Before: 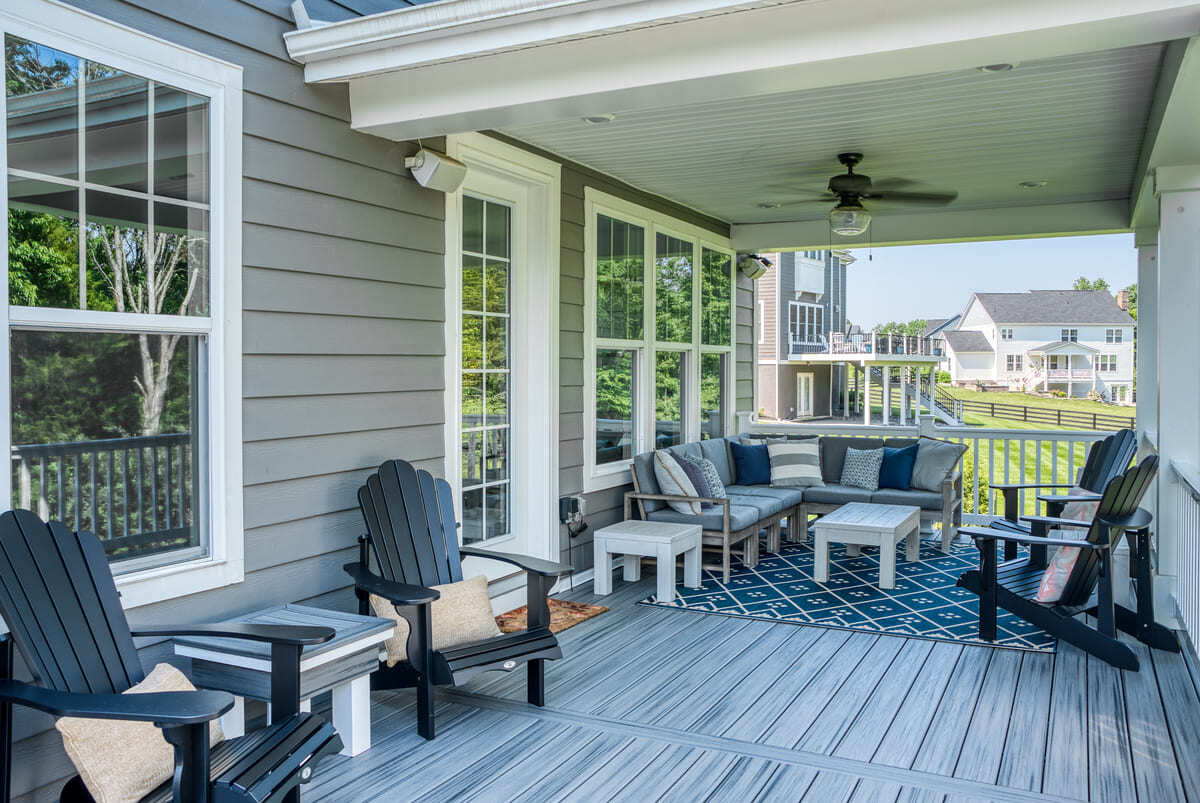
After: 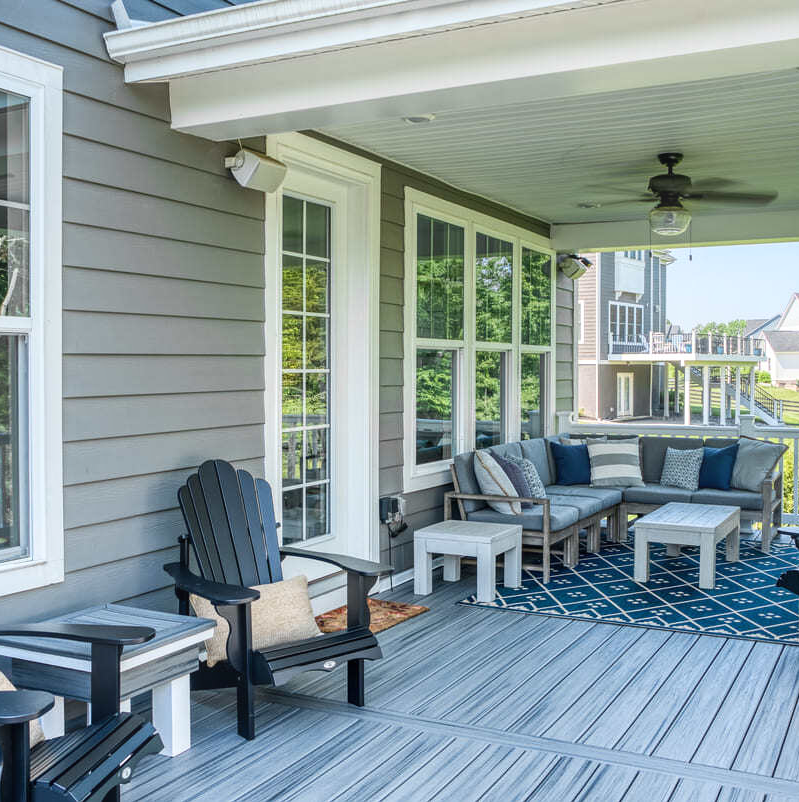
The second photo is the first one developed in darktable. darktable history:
crop and rotate: left 15.055%, right 18.278%
shadows and highlights: shadows 0, highlights 40
bloom: size 15%, threshold 97%, strength 7%
